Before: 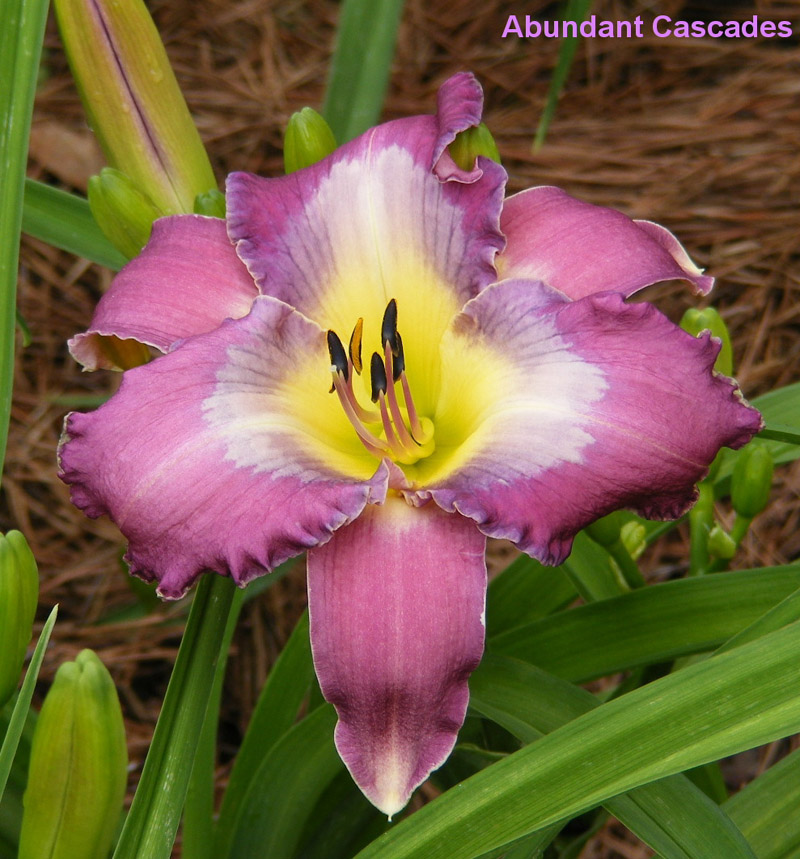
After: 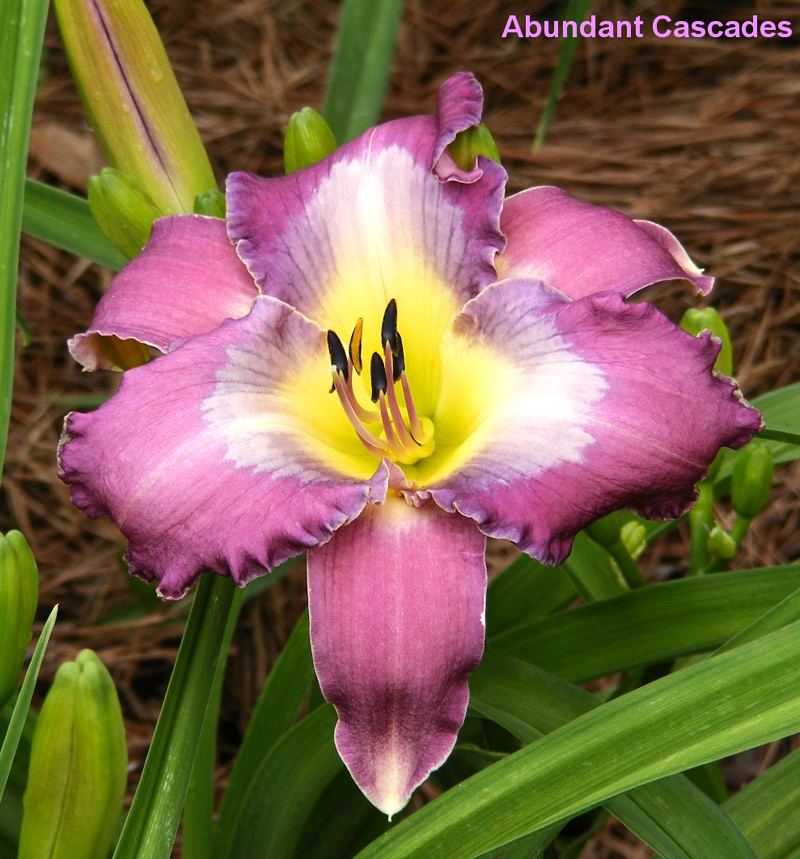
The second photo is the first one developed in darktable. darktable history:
tone curve: preserve colors none
tone equalizer: -8 EV -0.409 EV, -7 EV -0.415 EV, -6 EV -0.337 EV, -5 EV -0.239 EV, -3 EV 0.229 EV, -2 EV 0.312 EV, -1 EV 0.384 EV, +0 EV 0.442 EV, edges refinement/feathering 500, mask exposure compensation -1.57 EV, preserve details no
